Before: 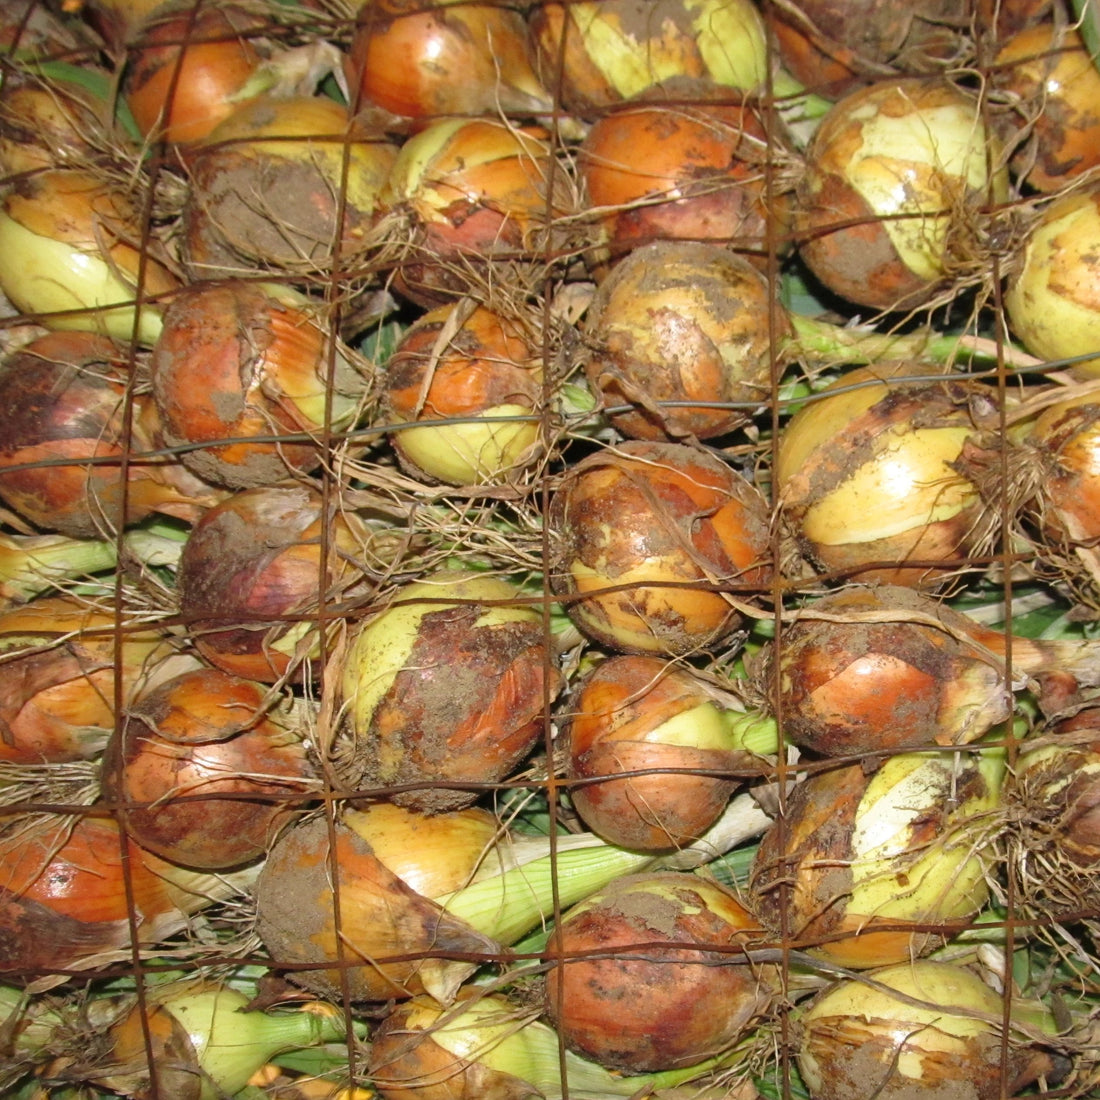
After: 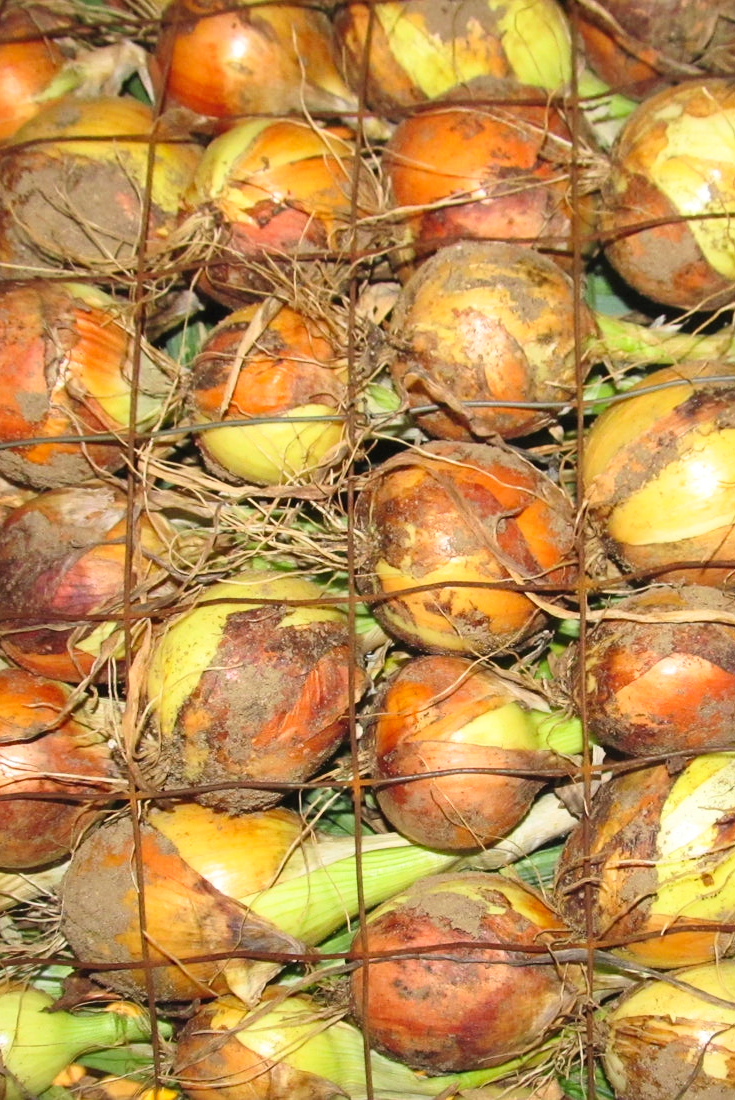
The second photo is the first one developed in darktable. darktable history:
crop and rotate: left 17.732%, right 15.423%
contrast brightness saturation: contrast 0.2, brightness 0.16, saturation 0.22
